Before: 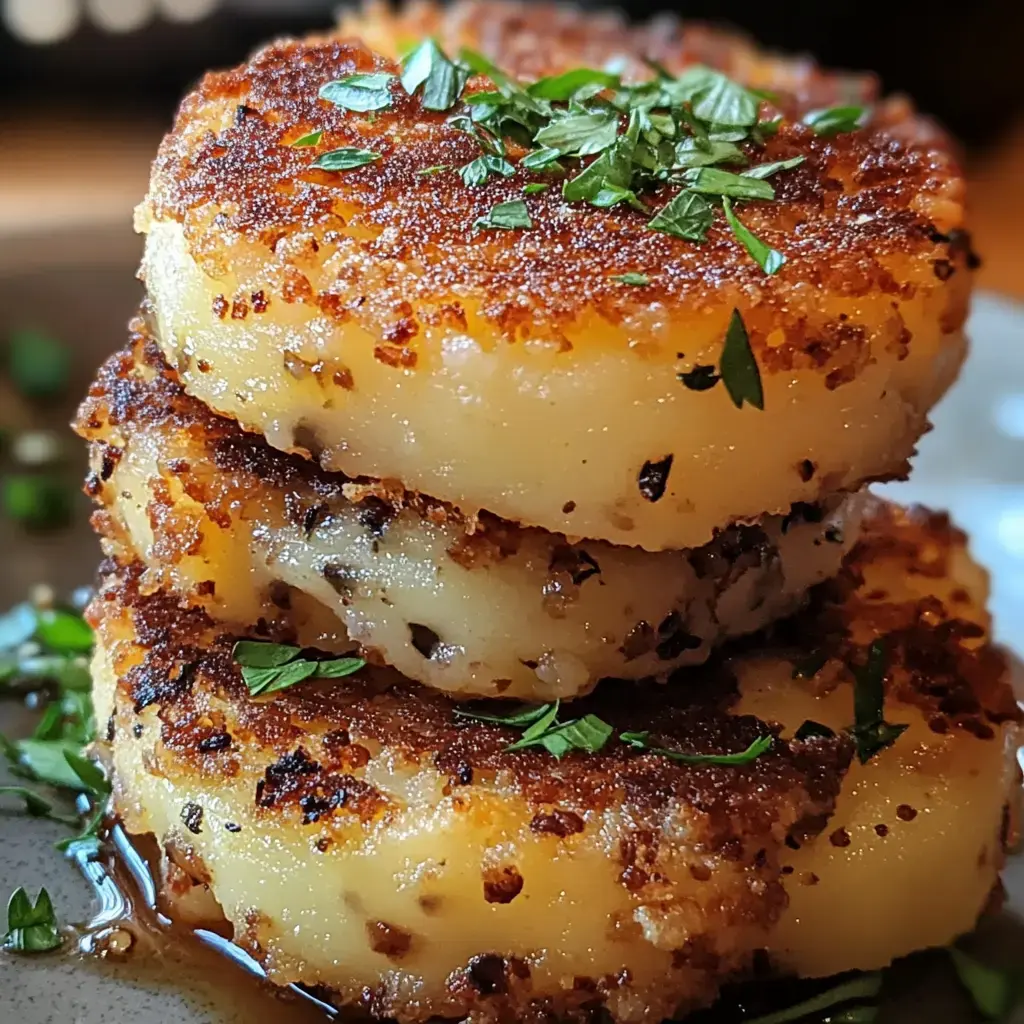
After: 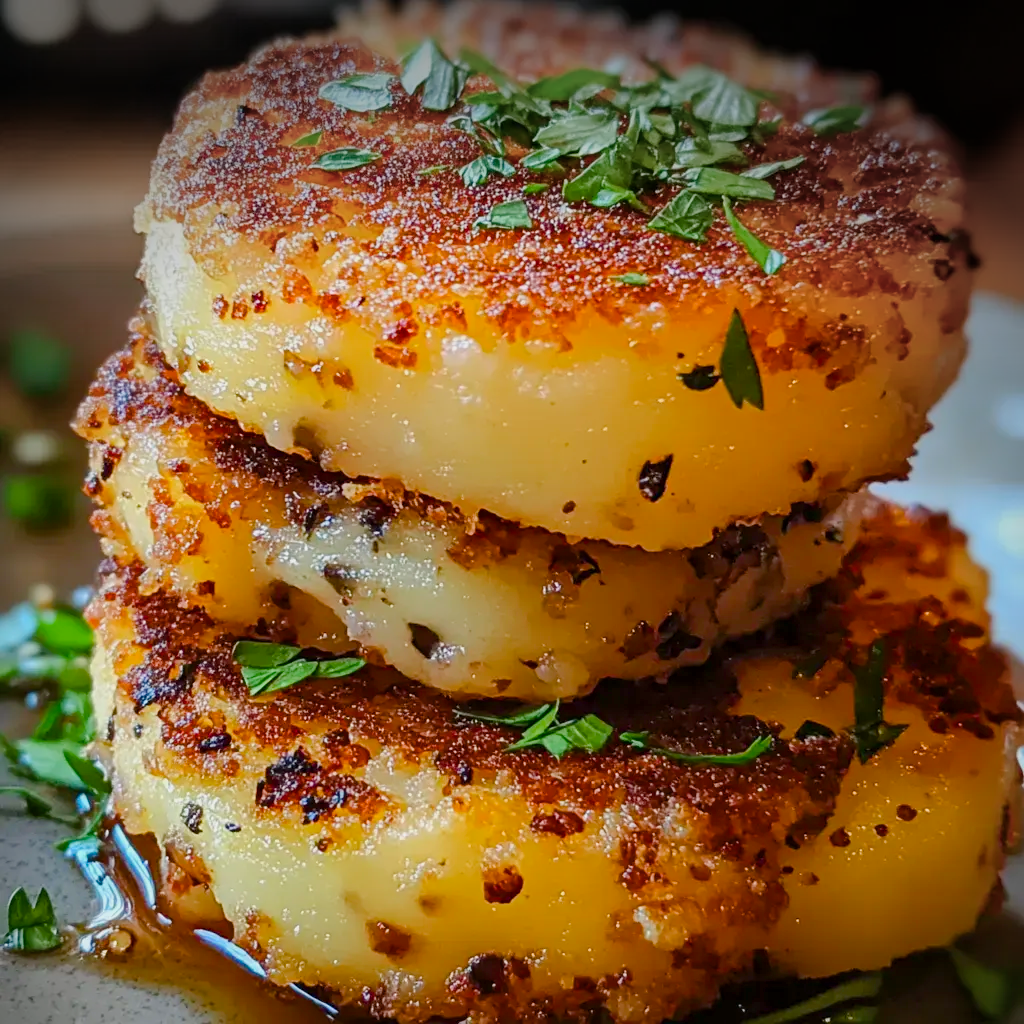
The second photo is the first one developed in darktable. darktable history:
vignetting: fall-off start 91.4%, brightness -0.71, saturation -0.485, center (-0.027, 0.403)
color balance rgb: linear chroma grading › global chroma 15.335%, perceptual saturation grading › global saturation 20%, perceptual saturation grading › highlights -25.682%, perceptual saturation grading › shadows 24.807%, perceptual brilliance grading › mid-tones 9.686%, perceptual brilliance grading › shadows 14.255%, contrast -9.901%
